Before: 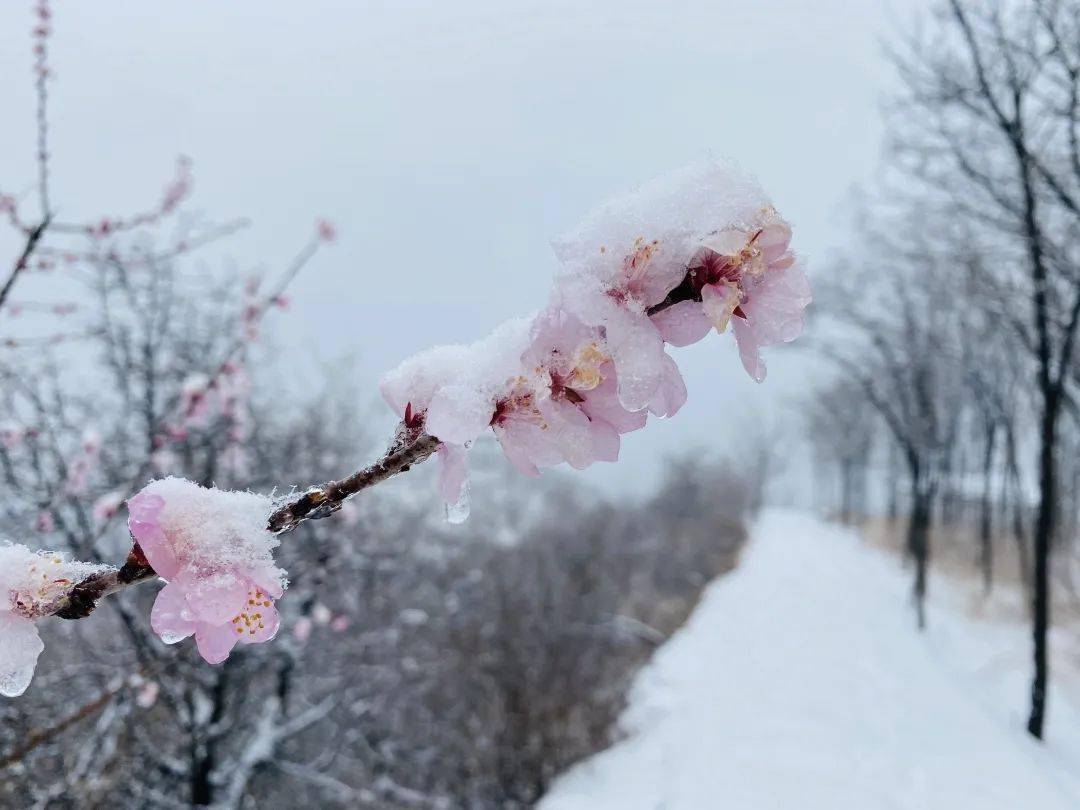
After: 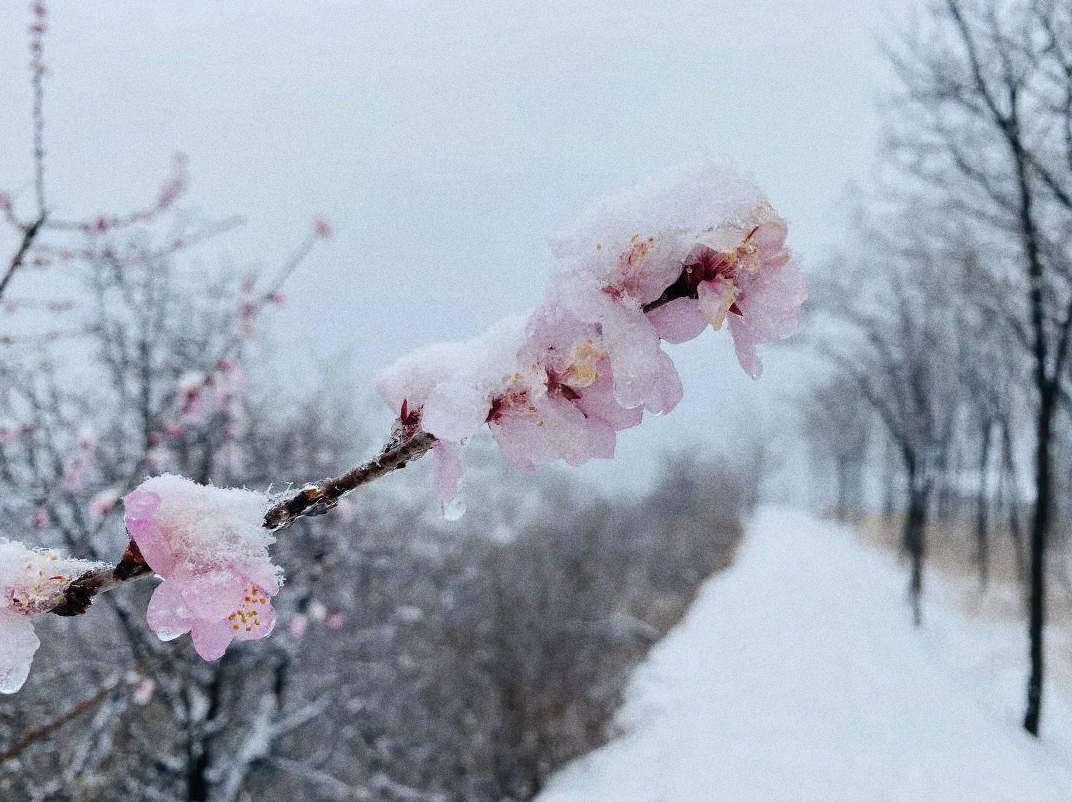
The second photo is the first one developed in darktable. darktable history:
crop: left 0.434%, top 0.485%, right 0.244%, bottom 0.386%
grain: coarseness 0.09 ISO, strength 40%
exposure: compensate highlight preservation false
